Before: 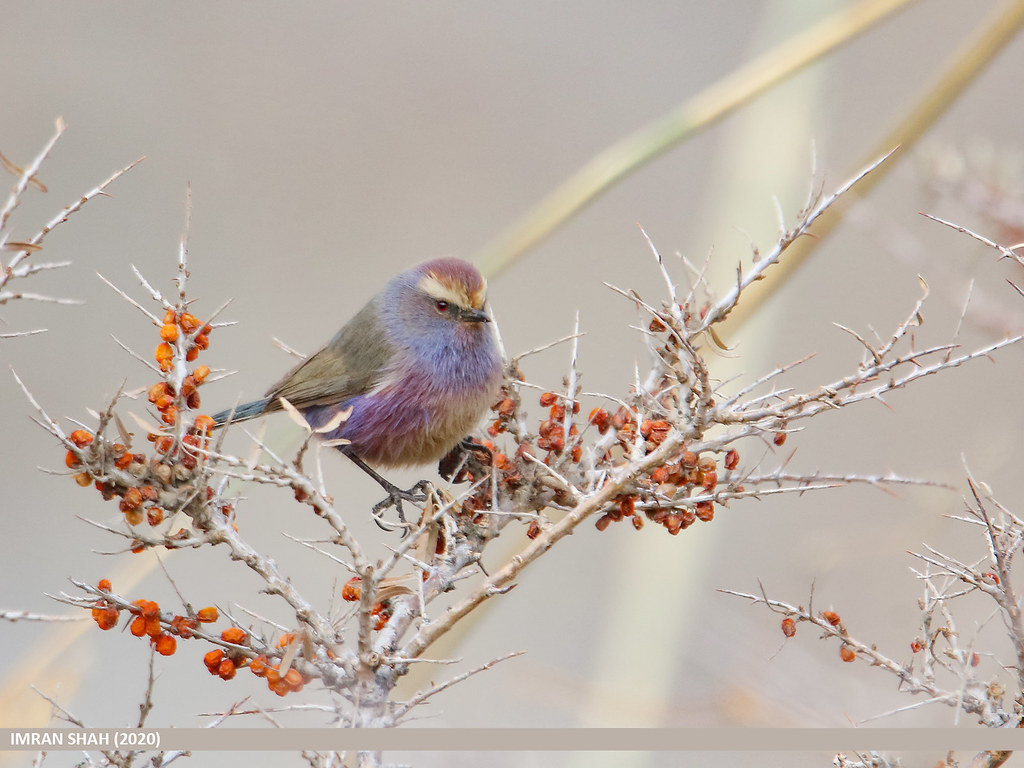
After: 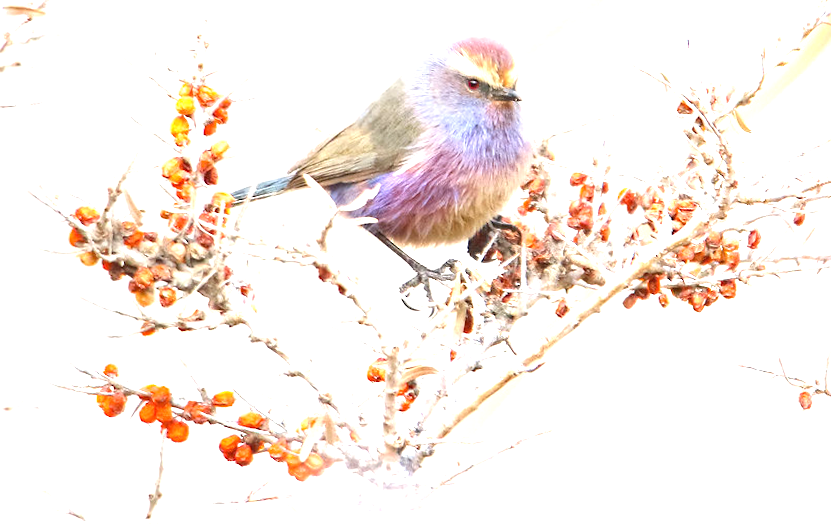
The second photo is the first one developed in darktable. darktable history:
rotate and perspective: rotation 0.679°, lens shift (horizontal) 0.136, crop left 0.009, crop right 0.991, crop top 0.078, crop bottom 0.95
crop: top 26.531%, right 17.959%
exposure: black level correction 0, exposure 1.6 EV, compensate exposure bias true, compensate highlight preservation false
